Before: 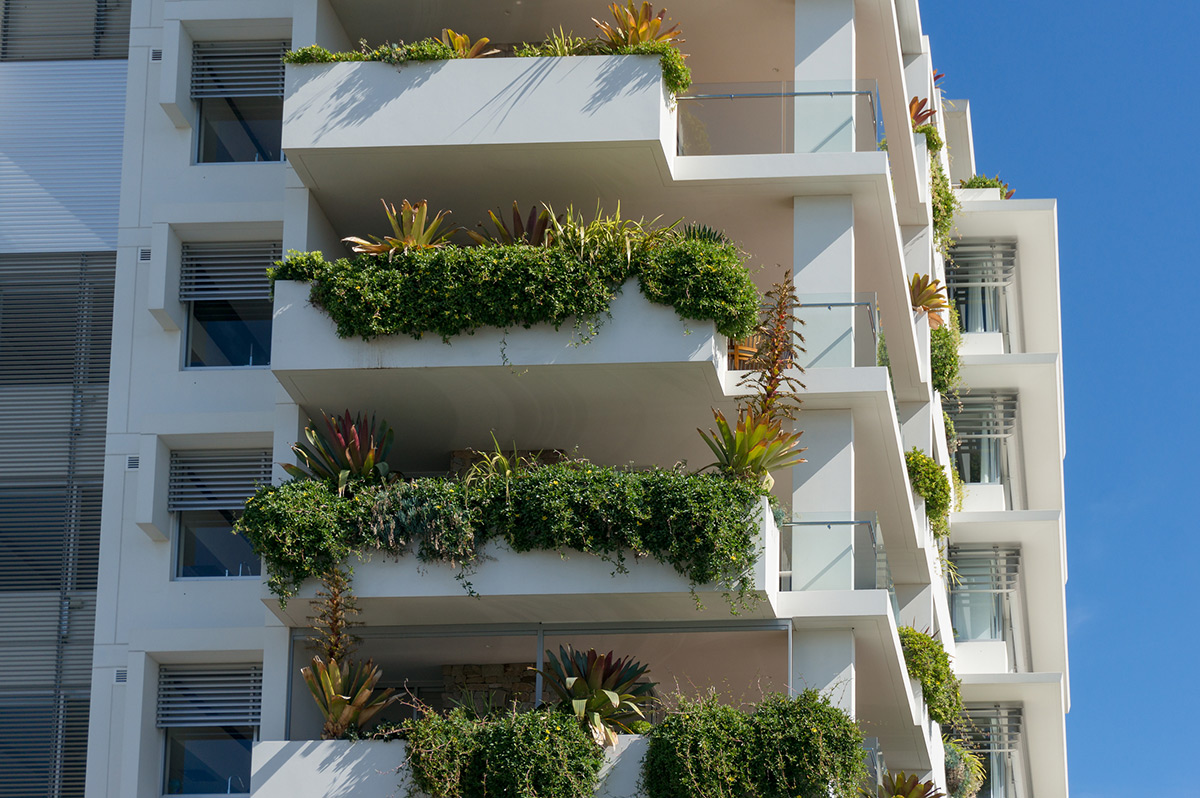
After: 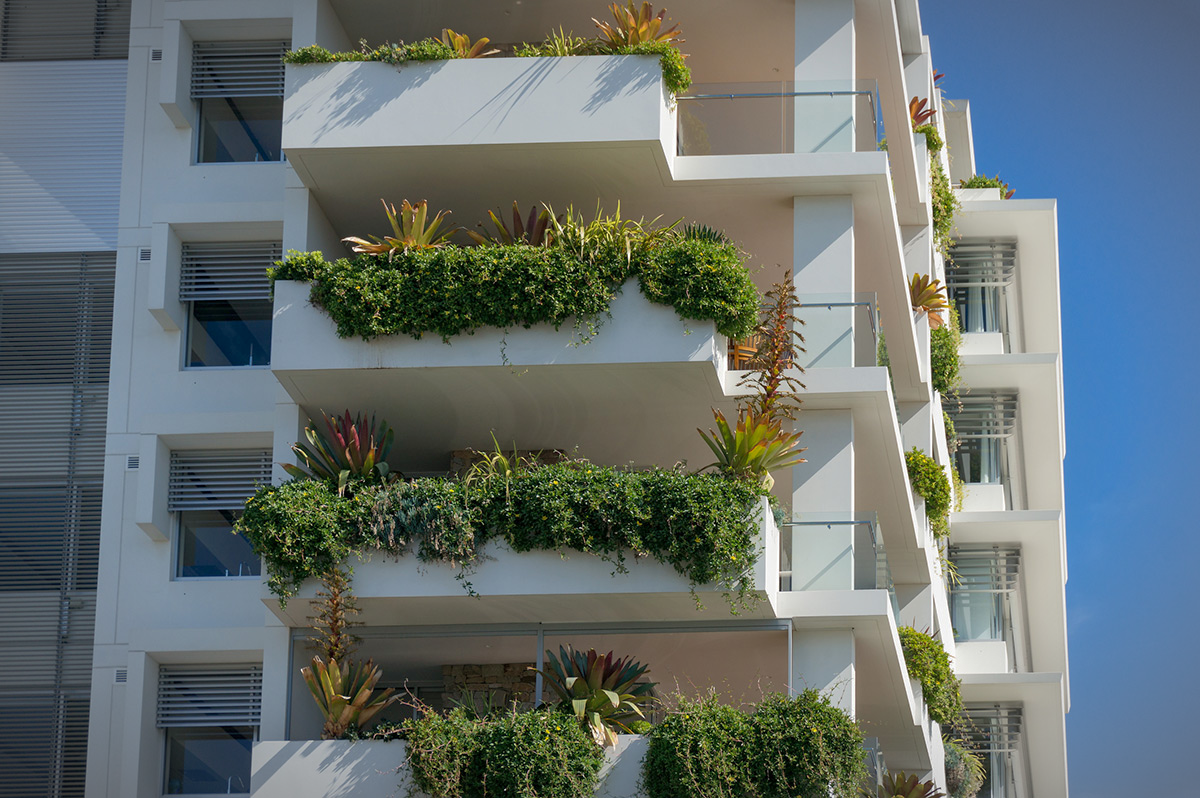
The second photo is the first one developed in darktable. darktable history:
shadows and highlights: on, module defaults
vignetting: fall-off start 87%, automatic ratio true
